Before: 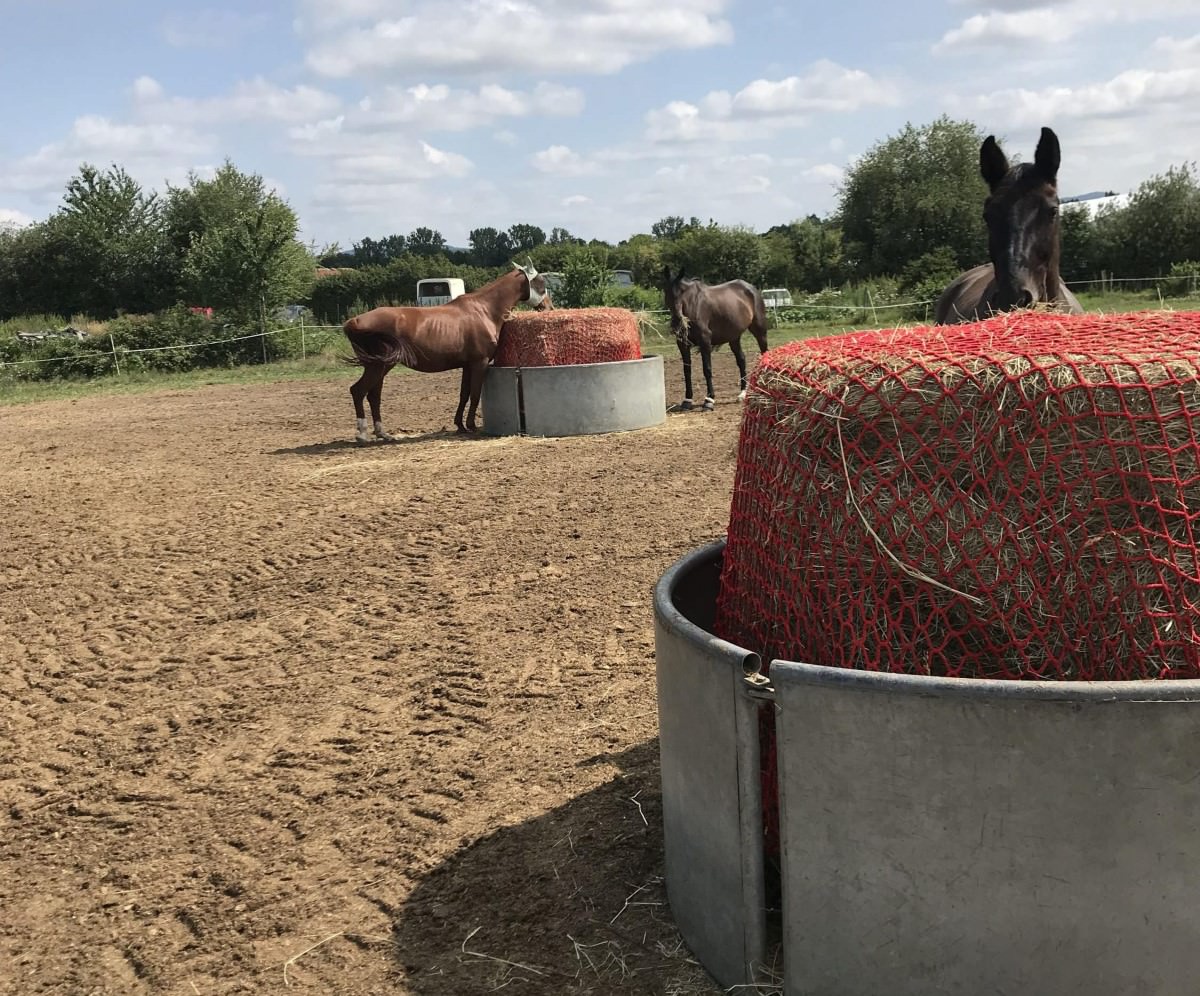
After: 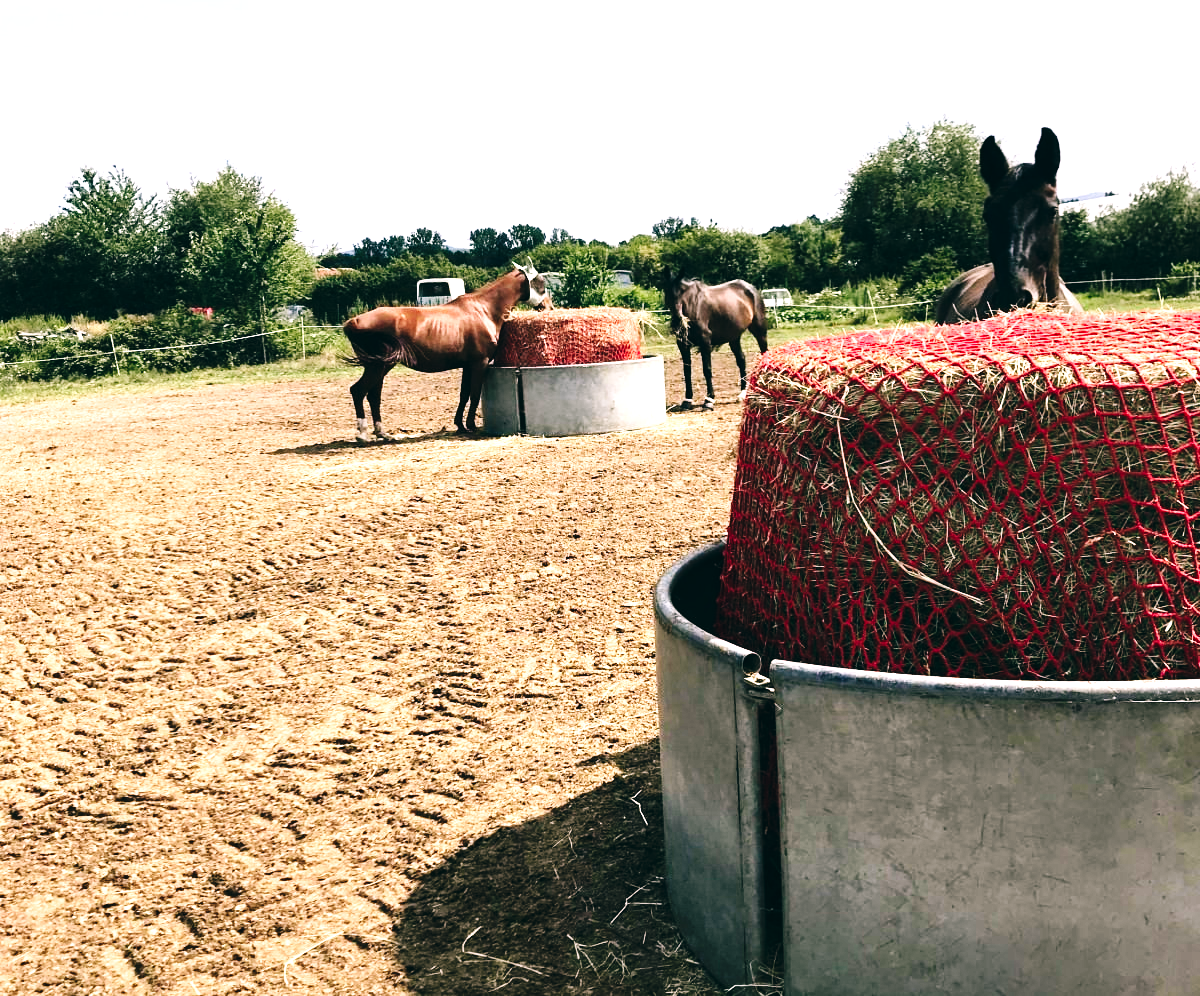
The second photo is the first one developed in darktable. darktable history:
color balance: lift [1.016, 0.983, 1, 1.017], gamma [0.78, 1.018, 1.043, 0.957], gain [0.786, 1.063, 0.937, 1.017], input saturation 118.26%, contrast 13.43%, contrast fulcrum 21.62%, output saturation 82.76%
base curve: curves: ch0 [(0, 0) (0.036, 0.025) (0.121, 0.166) (0.206, 0.329) (0.605, 0.79) (1, 1)], preserve colors none
exposure: black level correction 0.001, exposure 1.3 EV, compensate highlight preservation false
